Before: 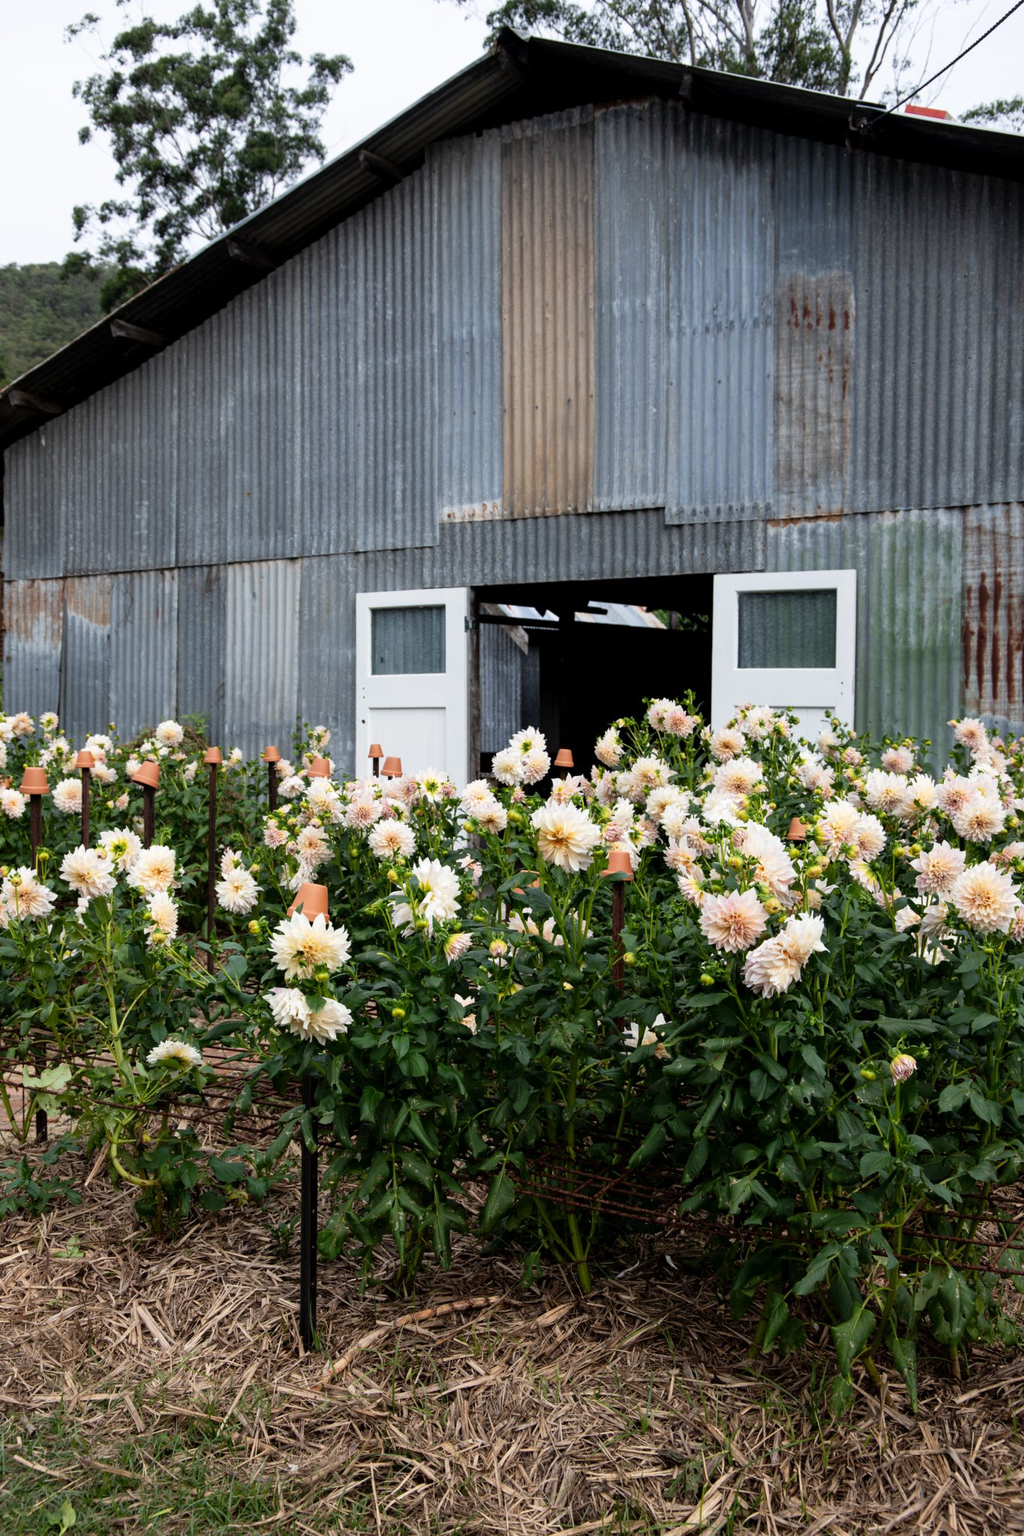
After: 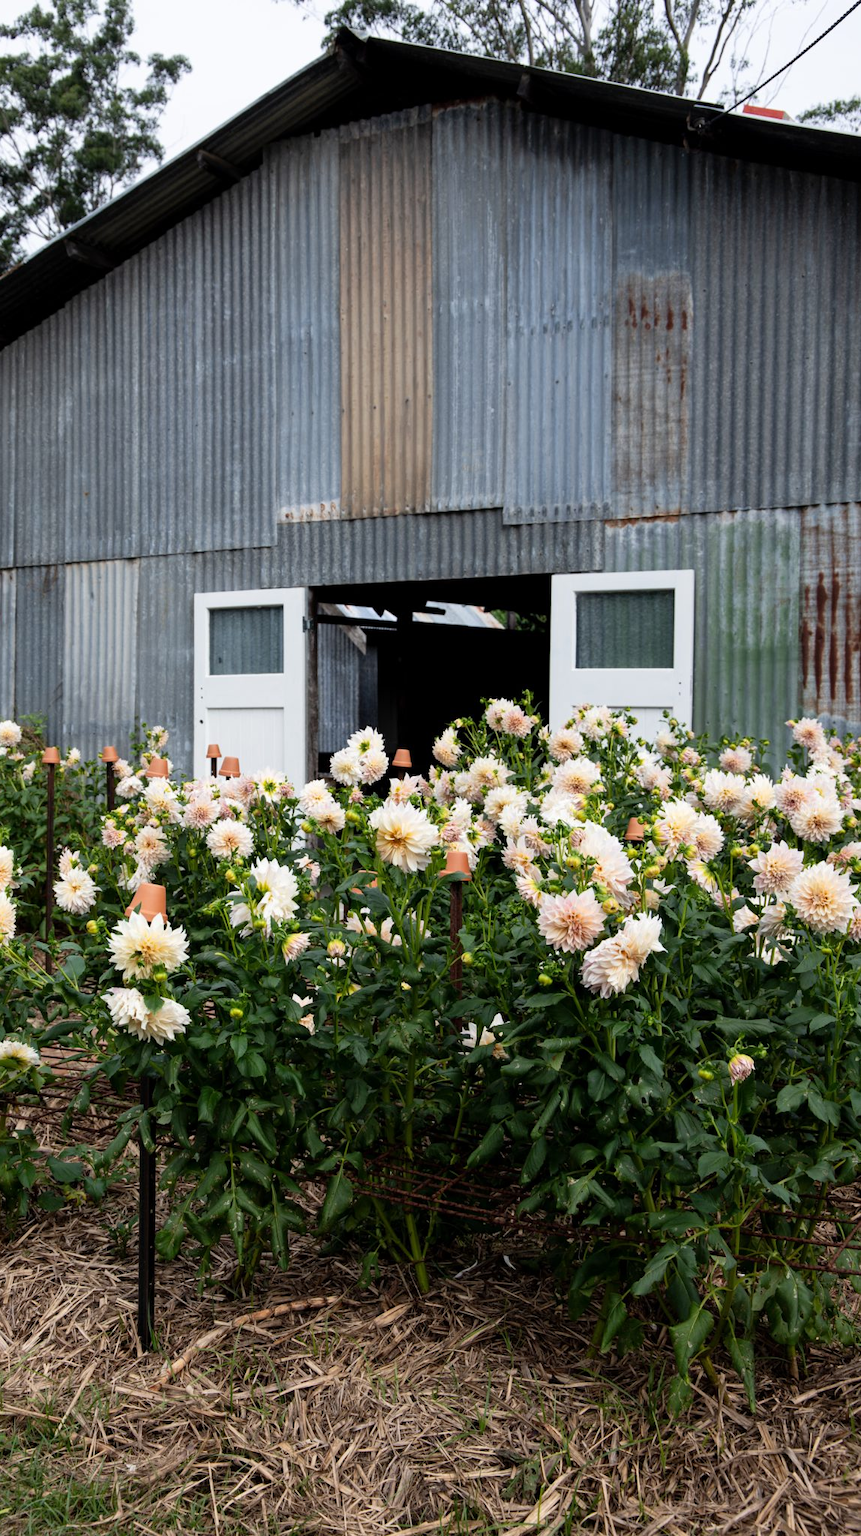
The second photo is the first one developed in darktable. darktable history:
crop: left 15.876%
